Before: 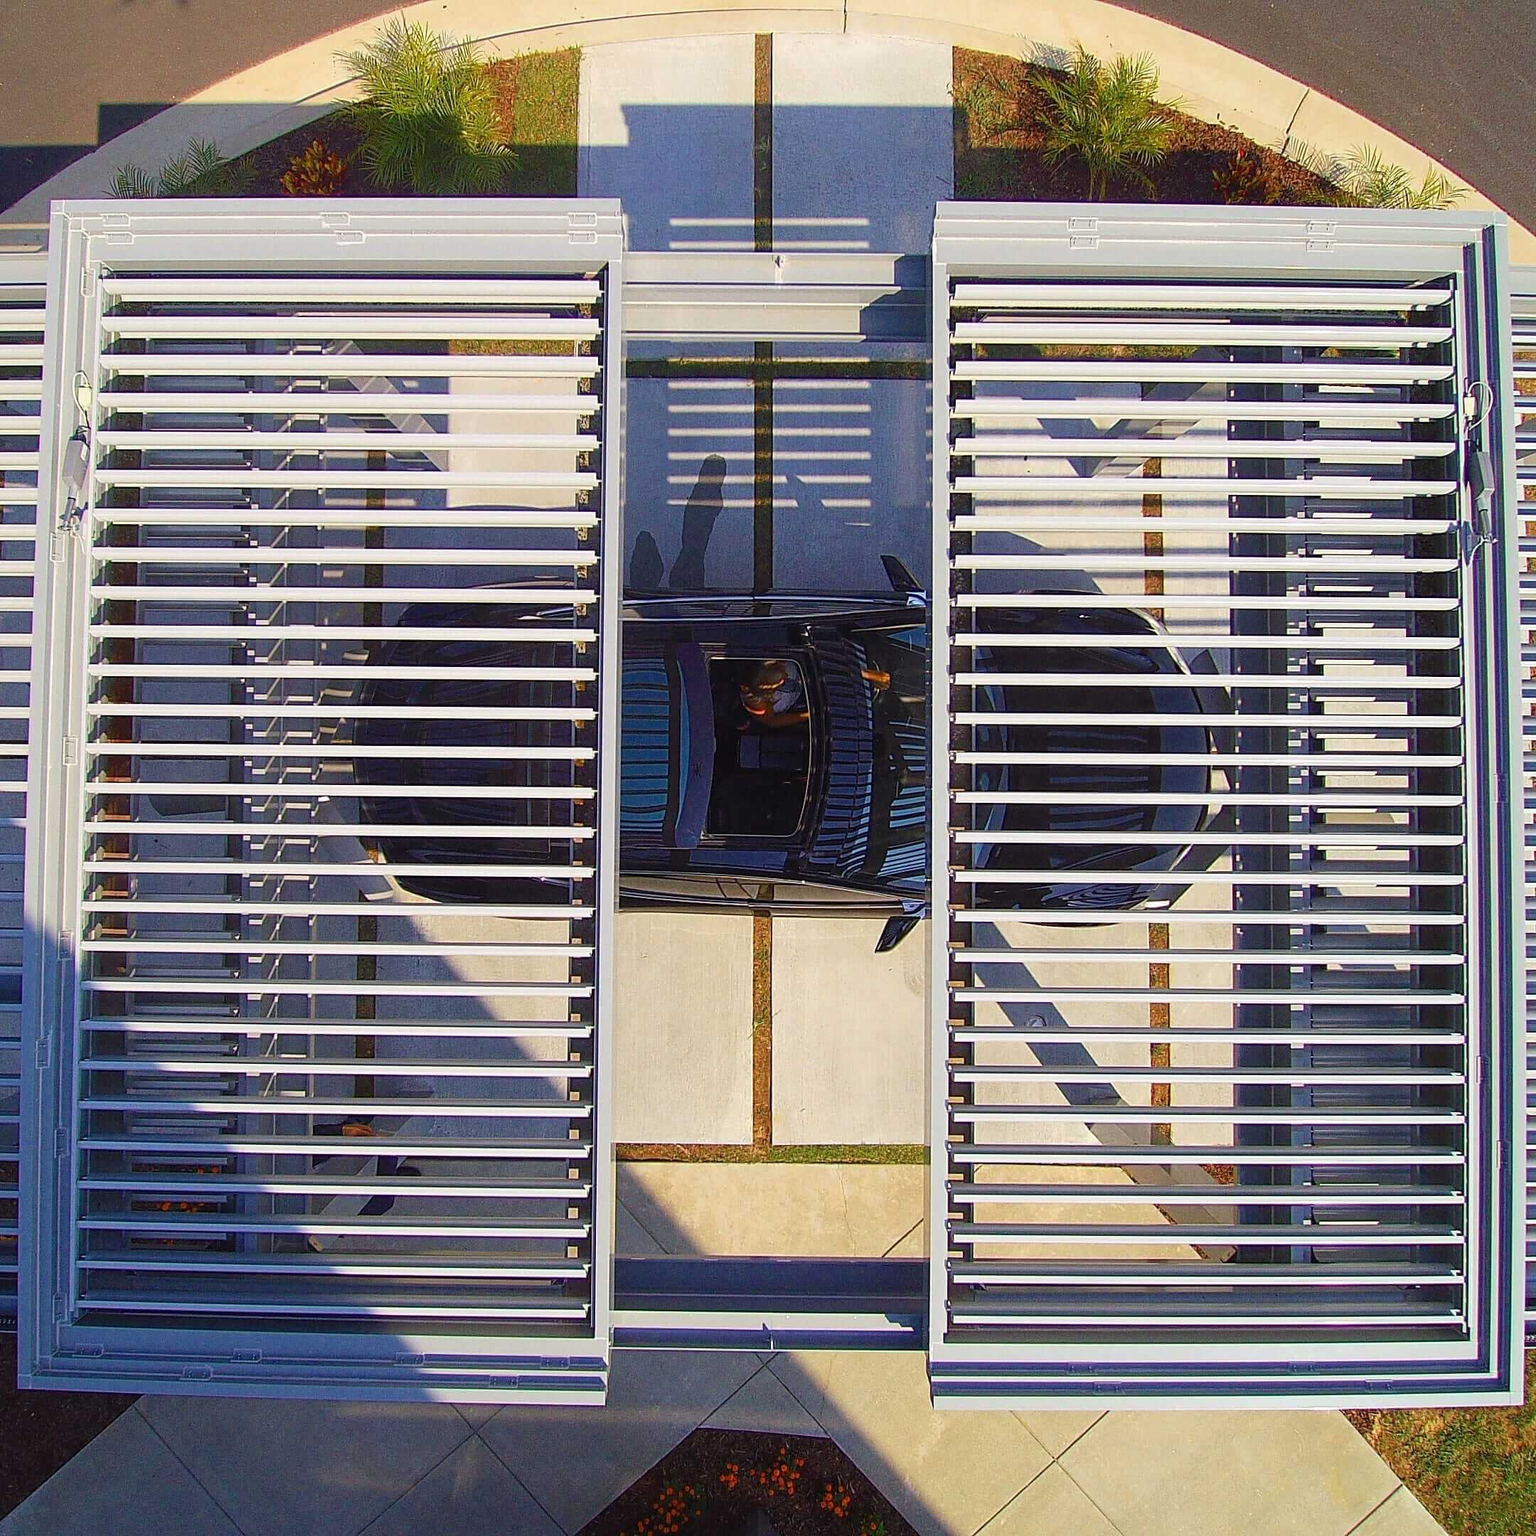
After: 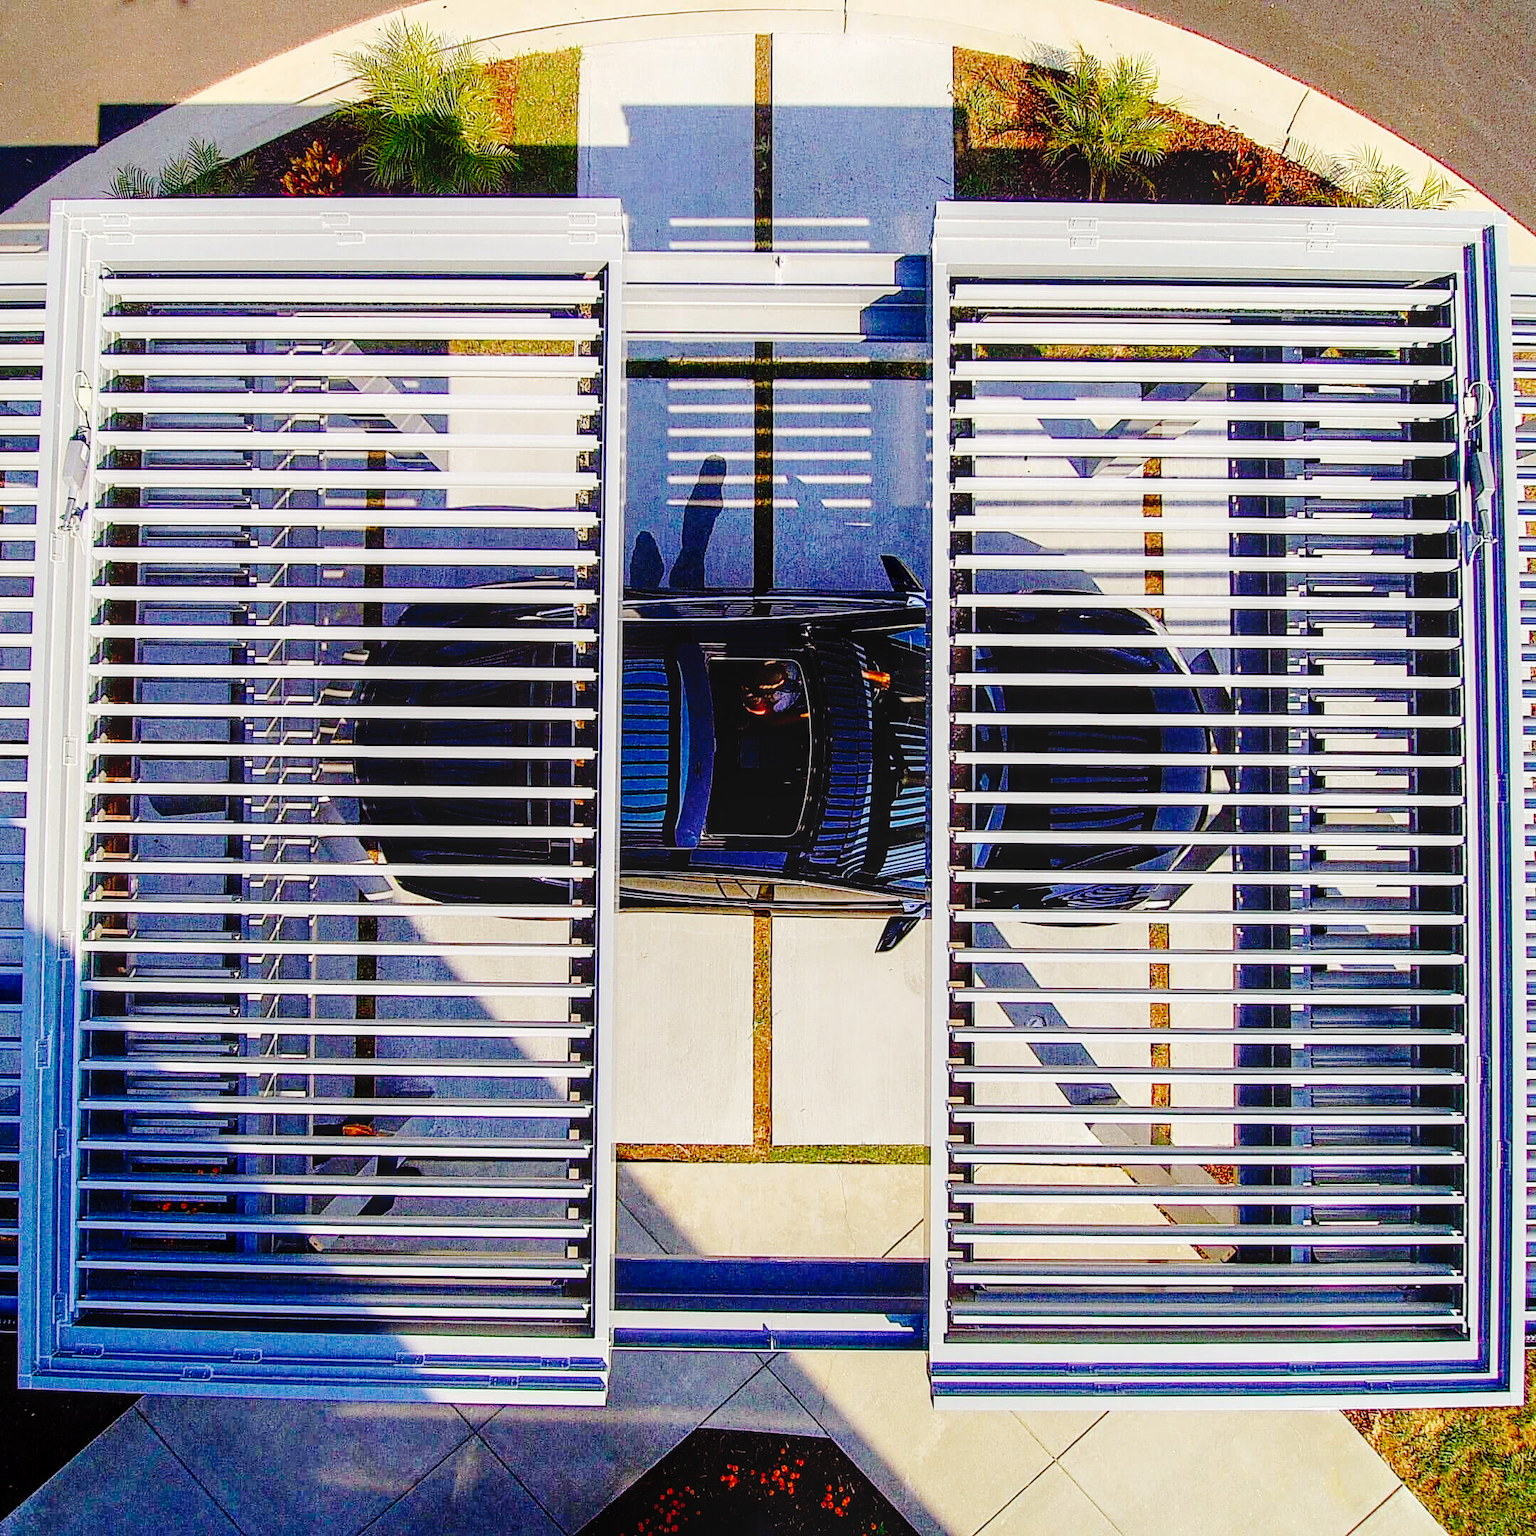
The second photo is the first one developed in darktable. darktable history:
base curve: curves: ch0 [(0, 0) (0.036, 0.01) (0.123, 0.254) (0.258, 0.504) (0.507, 0.748) (1, 1)], preserve colors none
local contrast: on, module defaults
